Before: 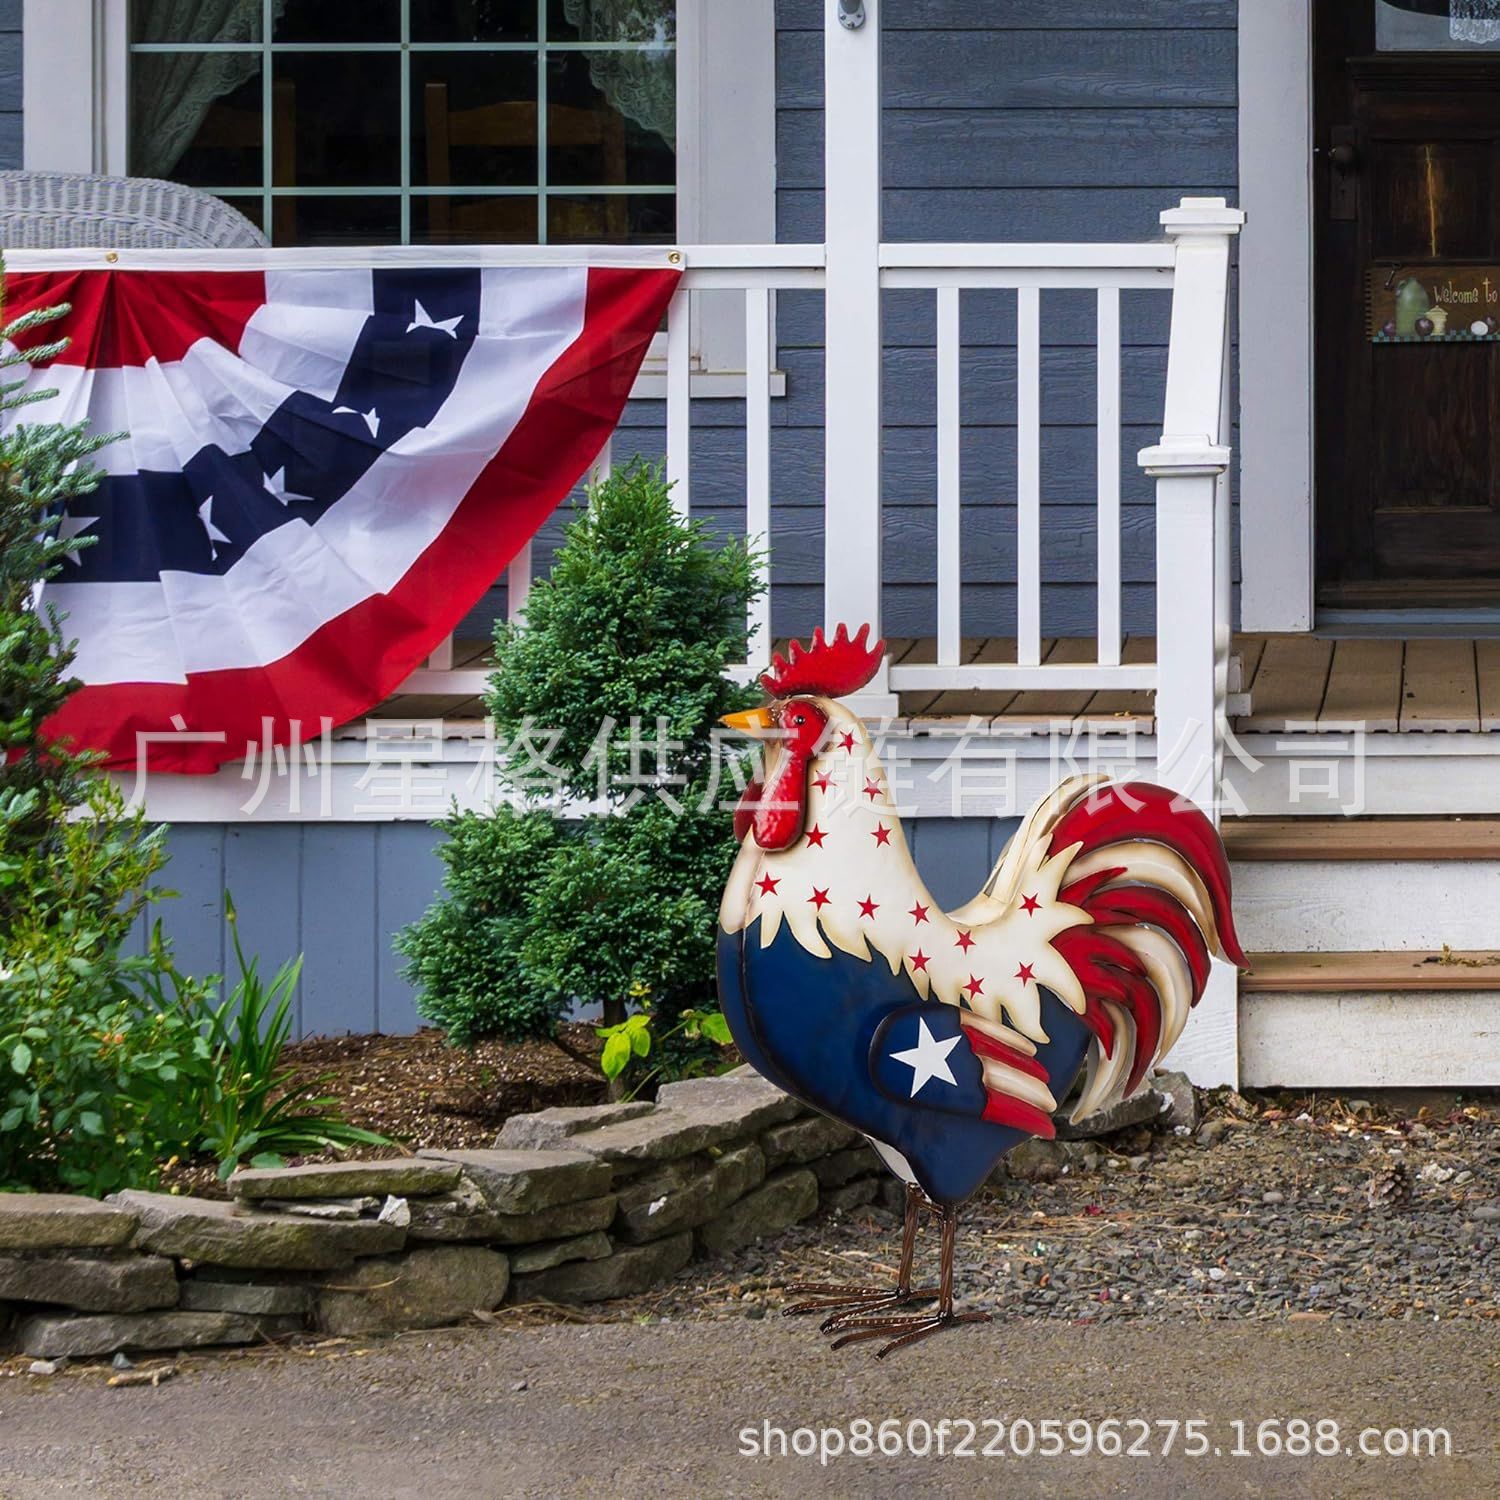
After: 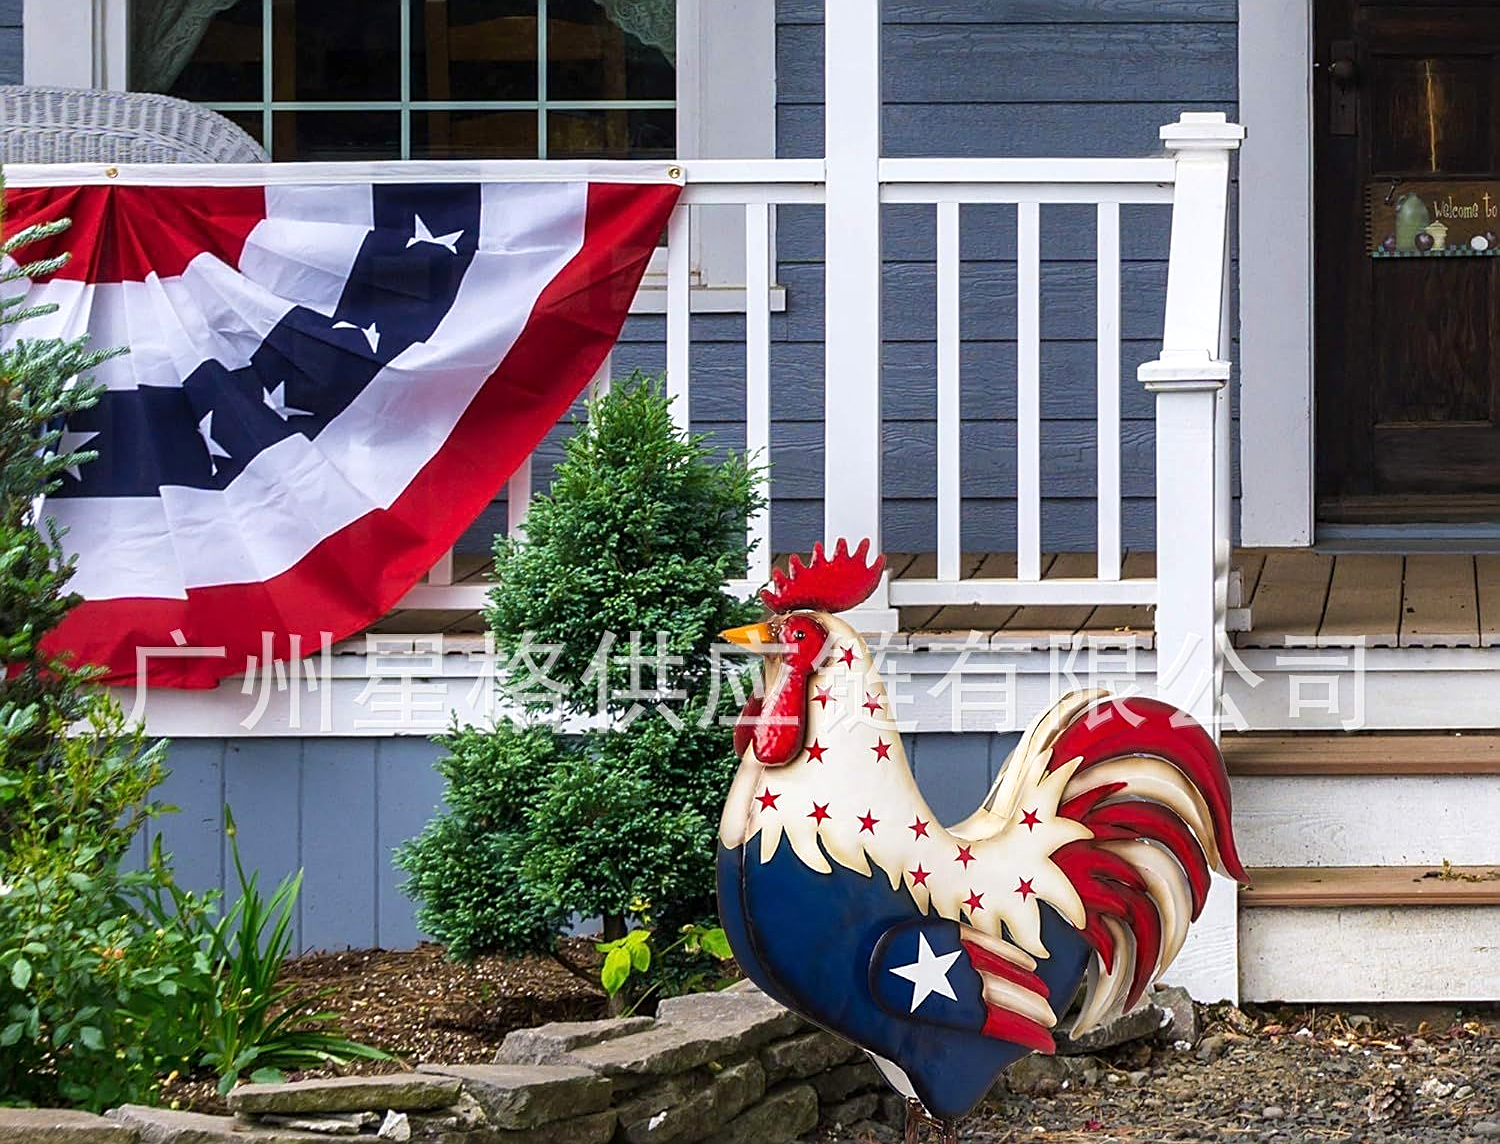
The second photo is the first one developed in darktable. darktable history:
exposure: exposure 0.217 EV, compensate exposure bias true, compensate highlight preservation false
crop: top 5.697%, bottom 18.032%
sharpen: on, module defaults
